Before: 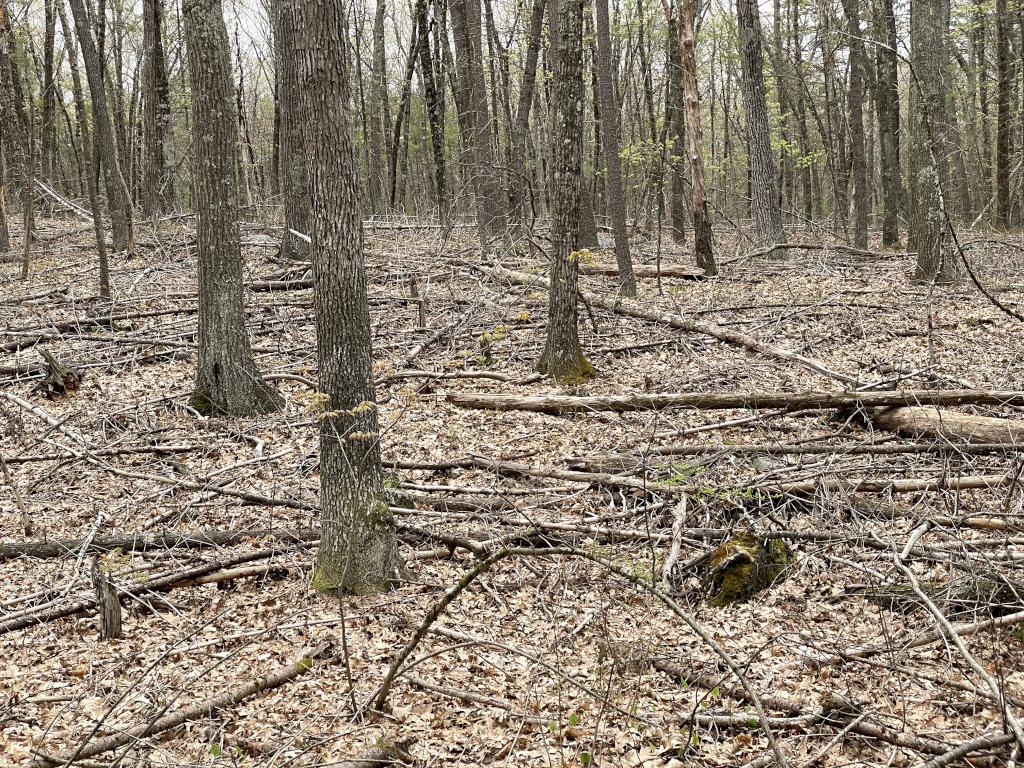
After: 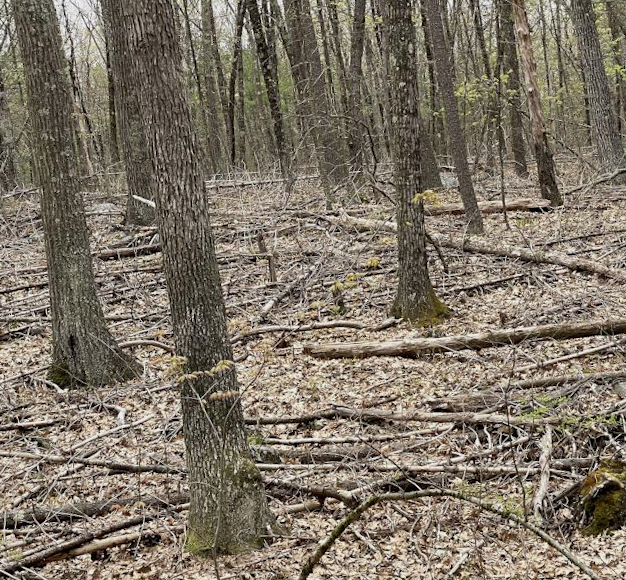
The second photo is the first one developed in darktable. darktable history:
rotate and perspective: rotation -4.86°, automatic cropping off
exposure: exposure -0.153 EV, compensate highlight preservation false
shadows and highlights: shadows 43.71, white point adjustment -1.46, soften with gaussian
crop: left 16.202%, top 11.208%, right 26.045%, bottom 20.557%
